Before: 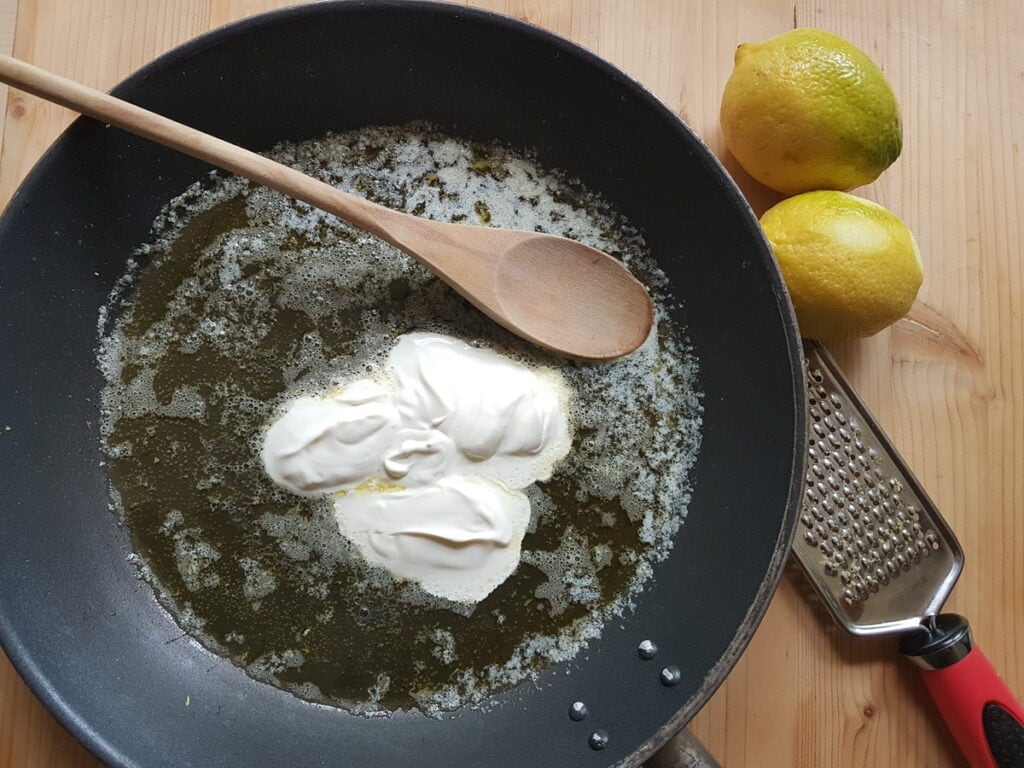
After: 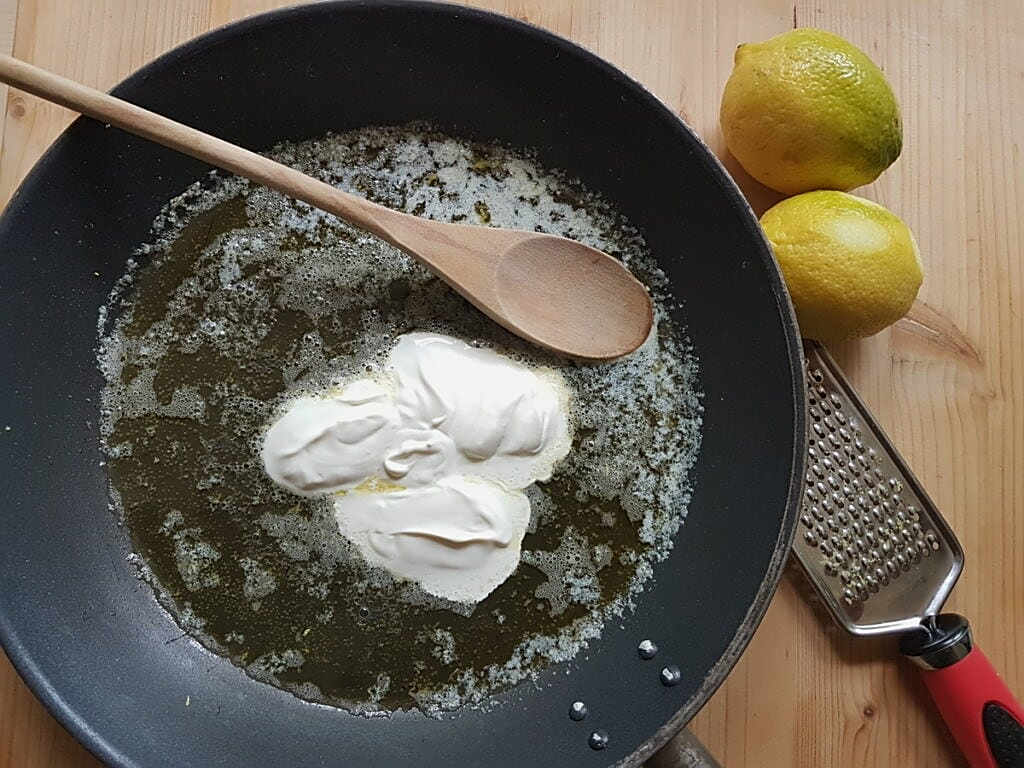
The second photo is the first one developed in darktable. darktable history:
exposure: exposure -0.157 EV, compensate highlight preservation false
sharpen: on, module defaults
